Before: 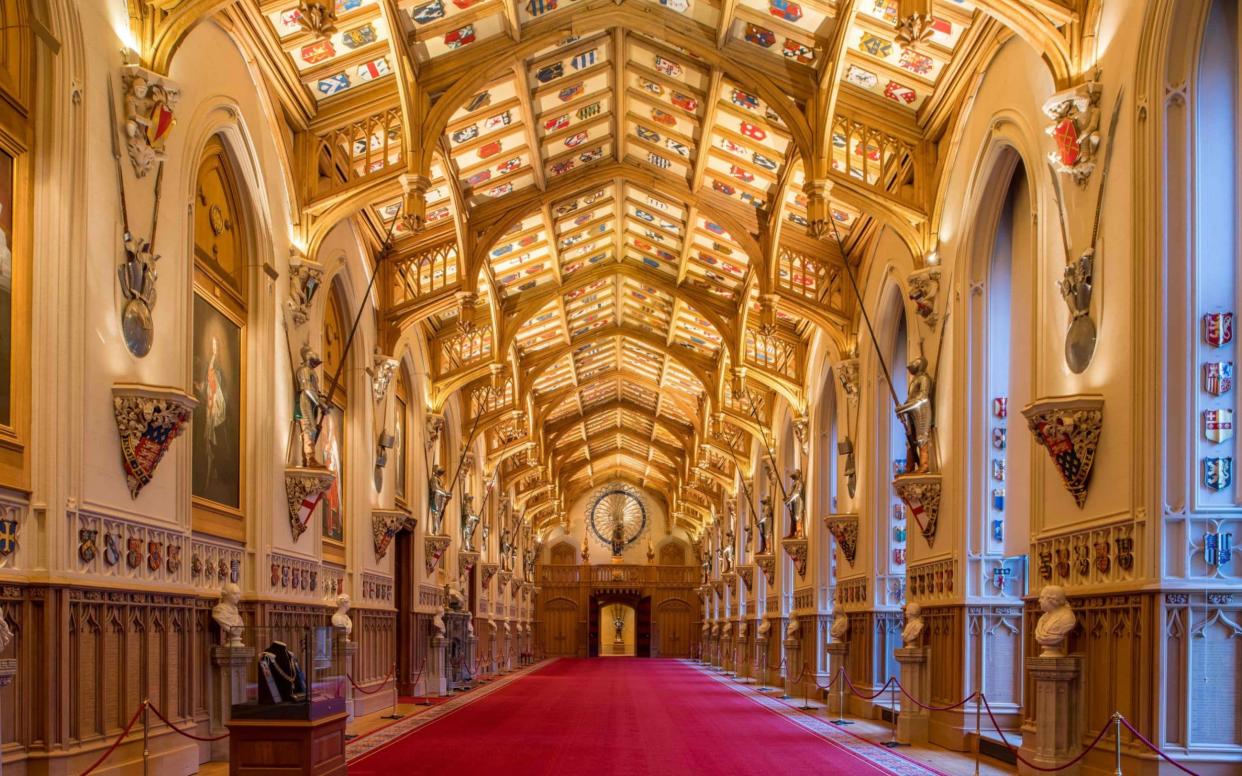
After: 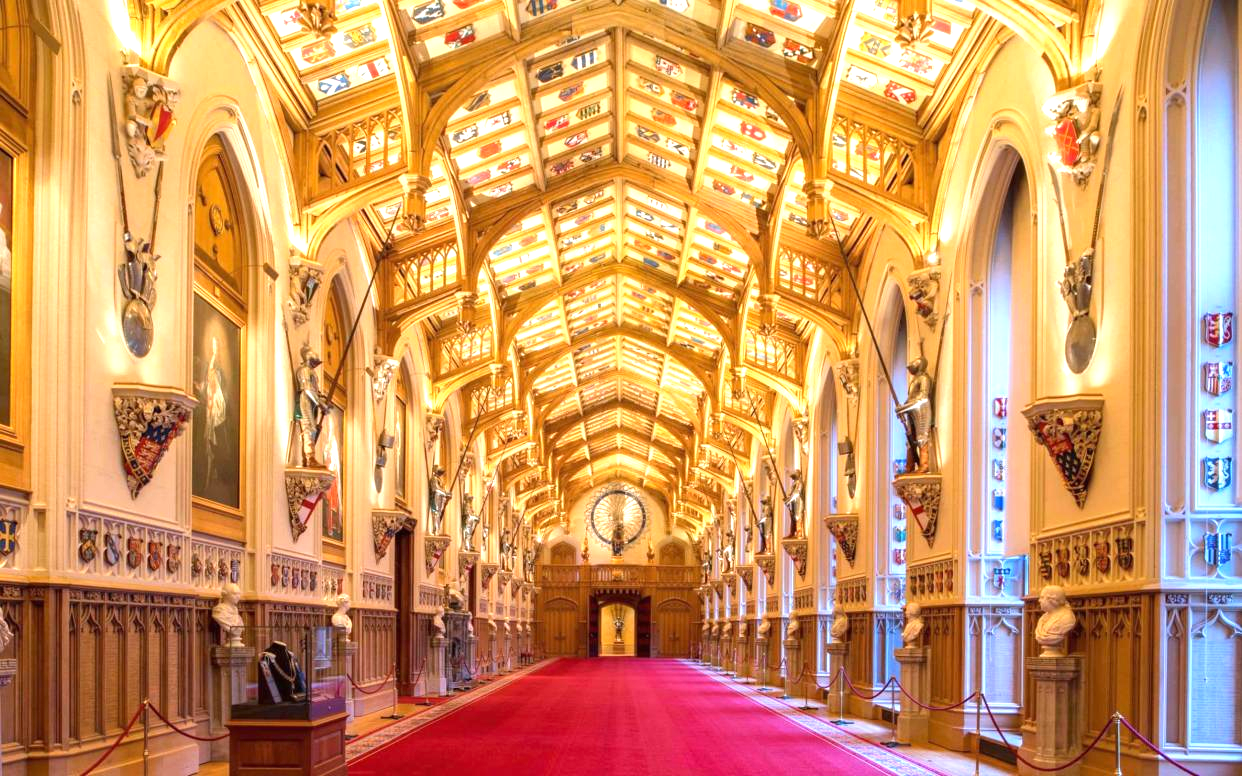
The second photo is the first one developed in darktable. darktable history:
white balance: red 0.983, blue 1.036
exposure: black level correction 0, exposure 1.1 EV, compensate exposure bias true, compensate highlight preservation false
